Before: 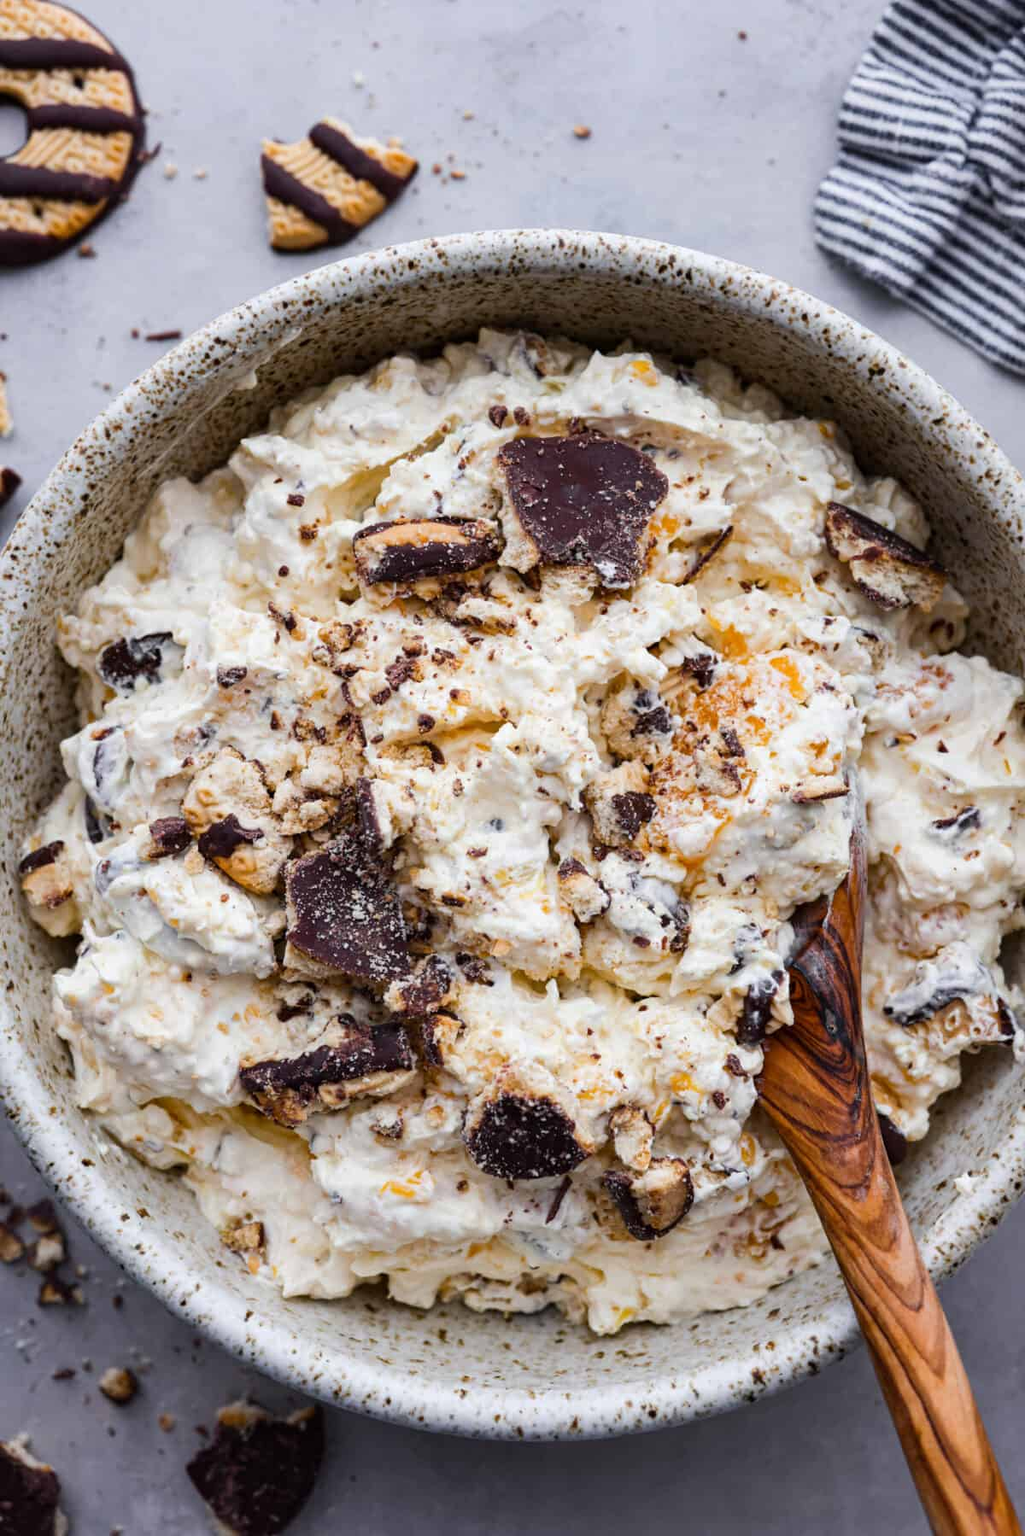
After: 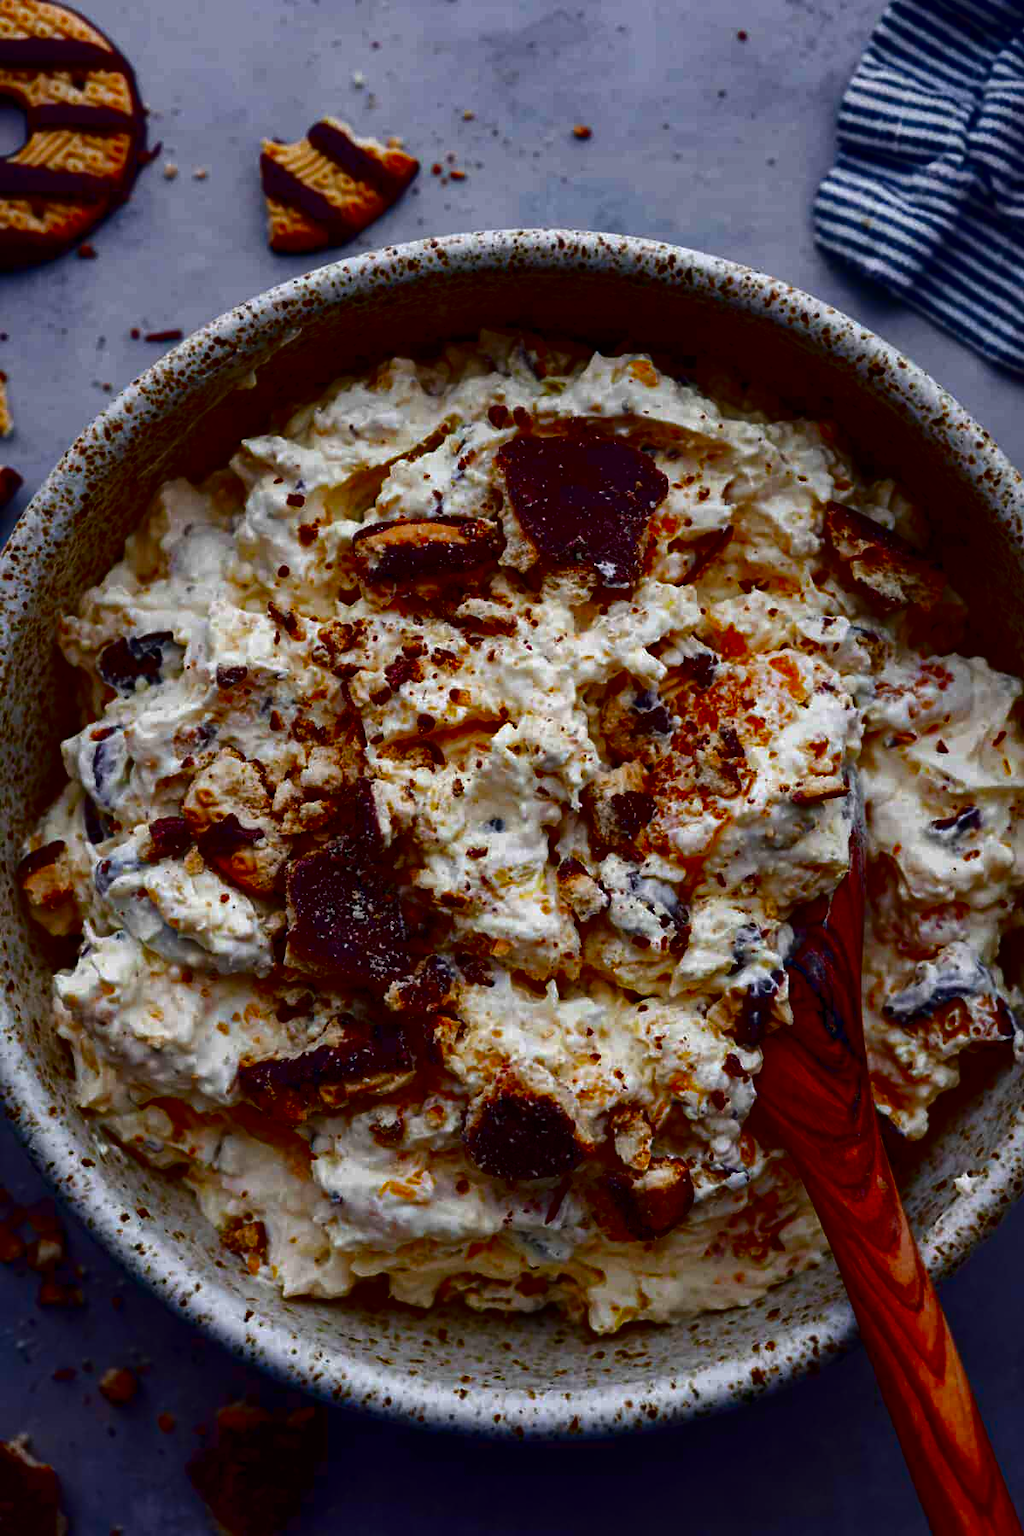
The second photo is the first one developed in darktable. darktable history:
contrast brightness saturation: brightness -0.997, saturation 0.984
